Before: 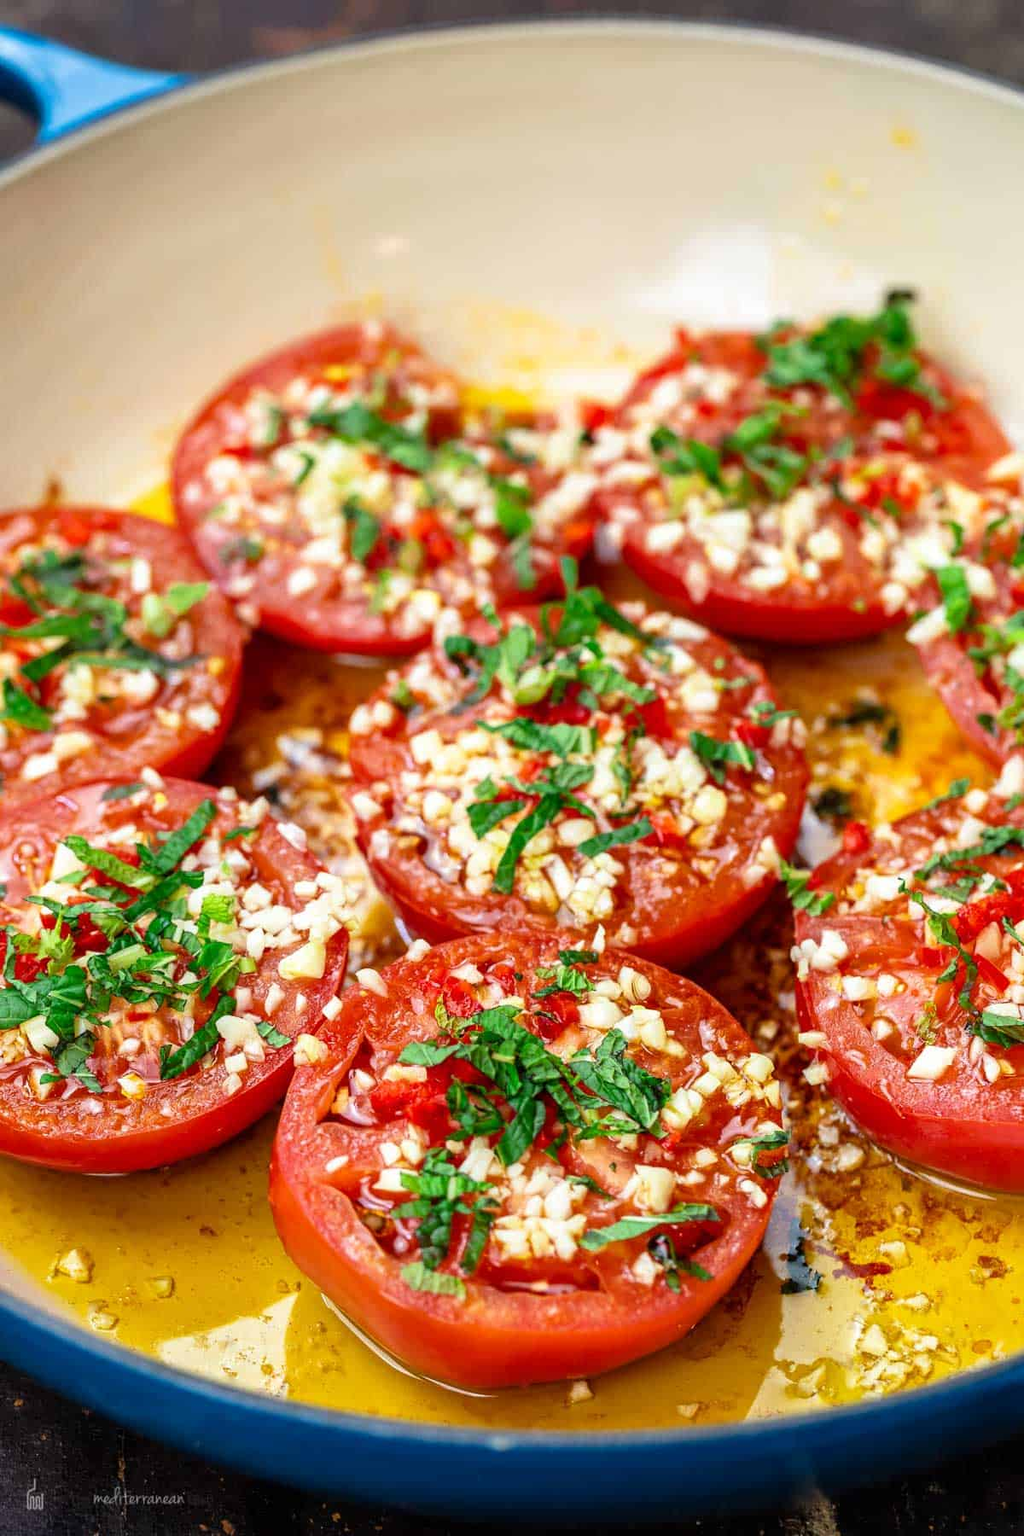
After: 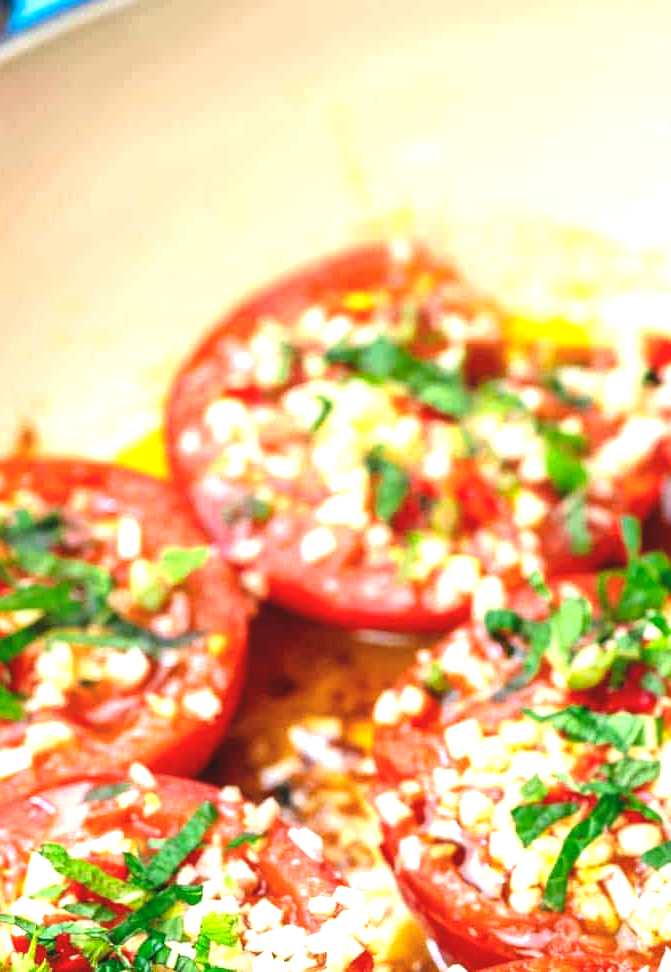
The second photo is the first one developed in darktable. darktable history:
color balance rgb: shadows lift › chroma 2.023%, shadows lift › hue 187.41°, global offset › luminance 0.726%, perceptual saturation grading › global saturation -0.141%, global vibrance 20%
exposure: exposure 0.778 EV, compensate highlight preservation false
crop and rotate: left 3.023%, top 7.588%, right 40.991%, bottom 38.396%
